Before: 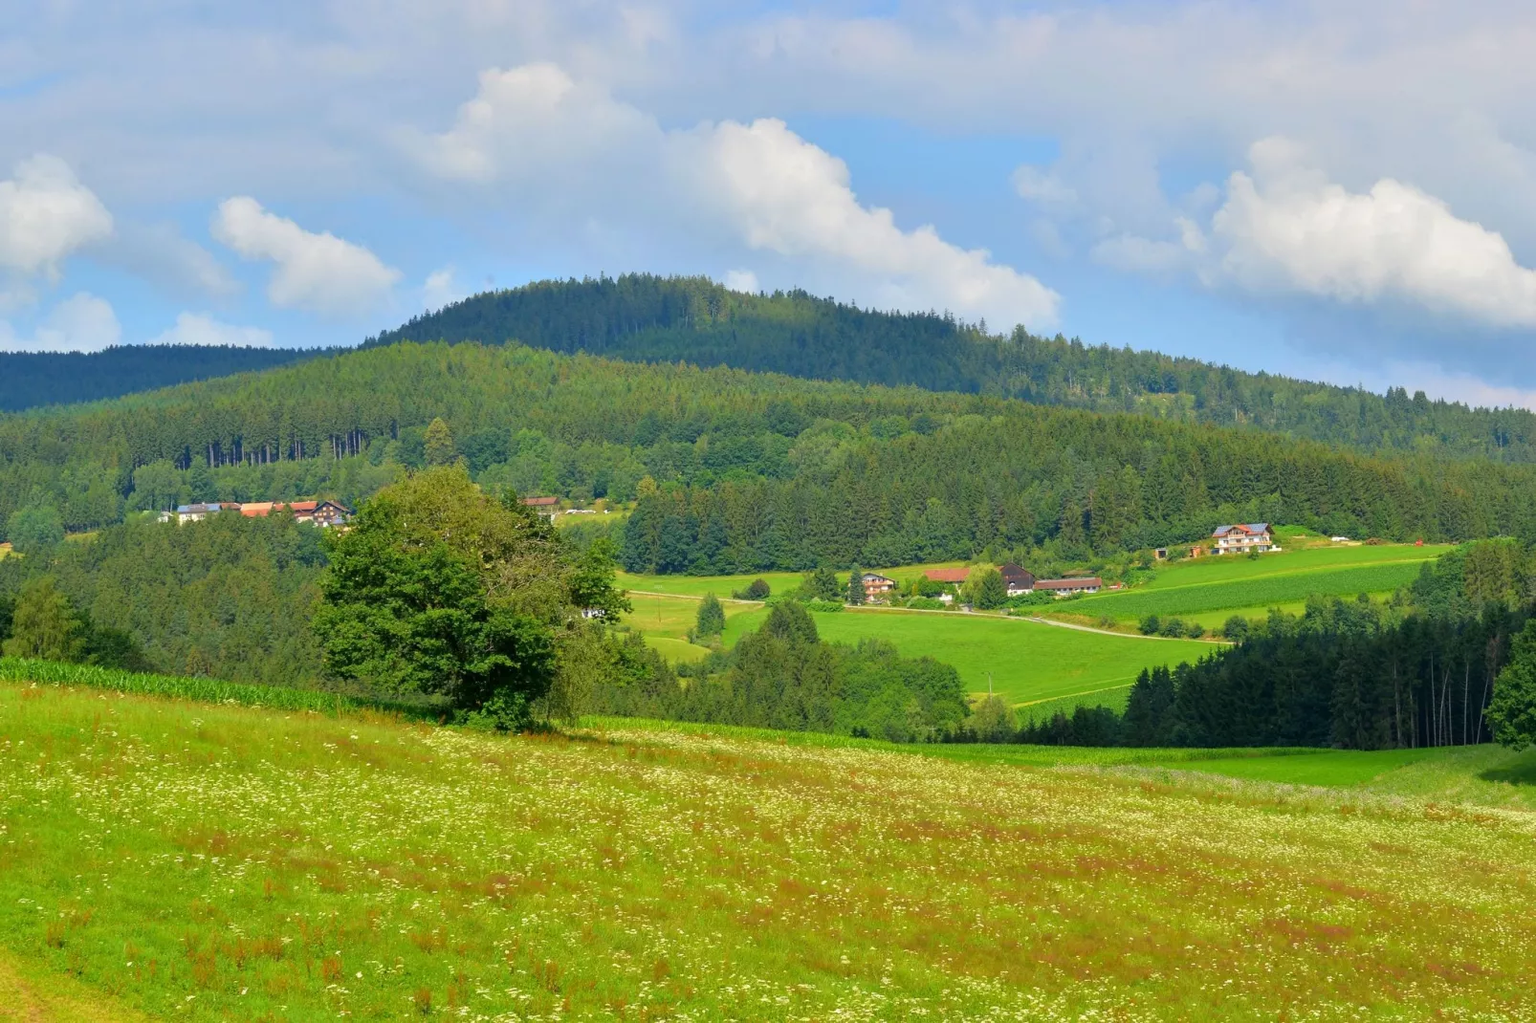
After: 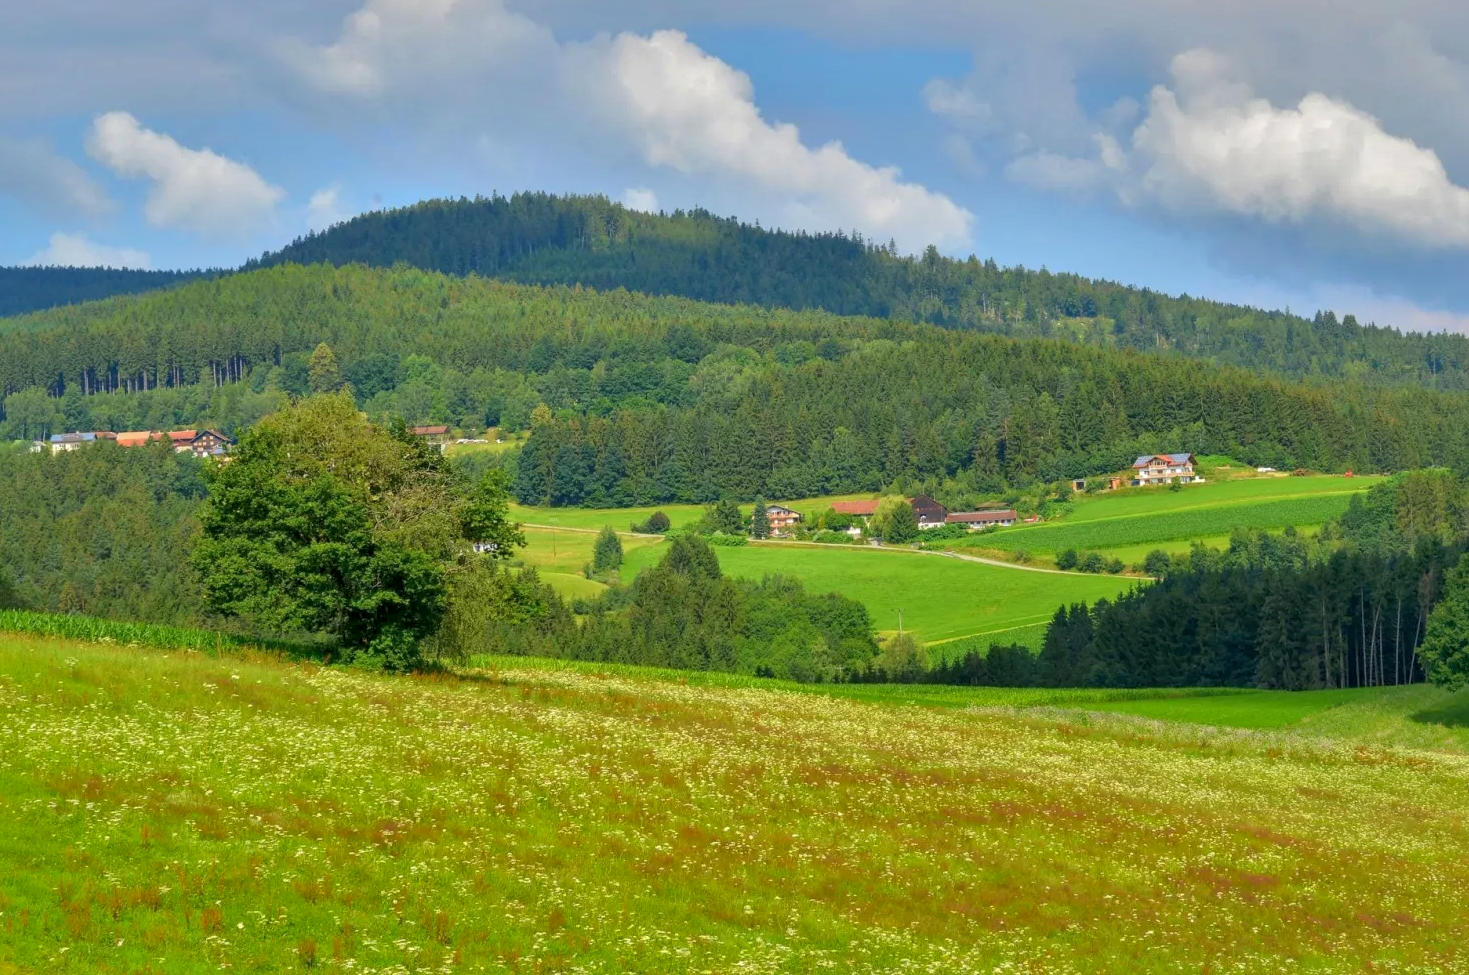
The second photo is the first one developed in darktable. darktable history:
local contrast: on, module defaults
shadows and highlights: shadows 61.14, highlights -59.93
crop and rotate: left 8.48%, top 8.801%
